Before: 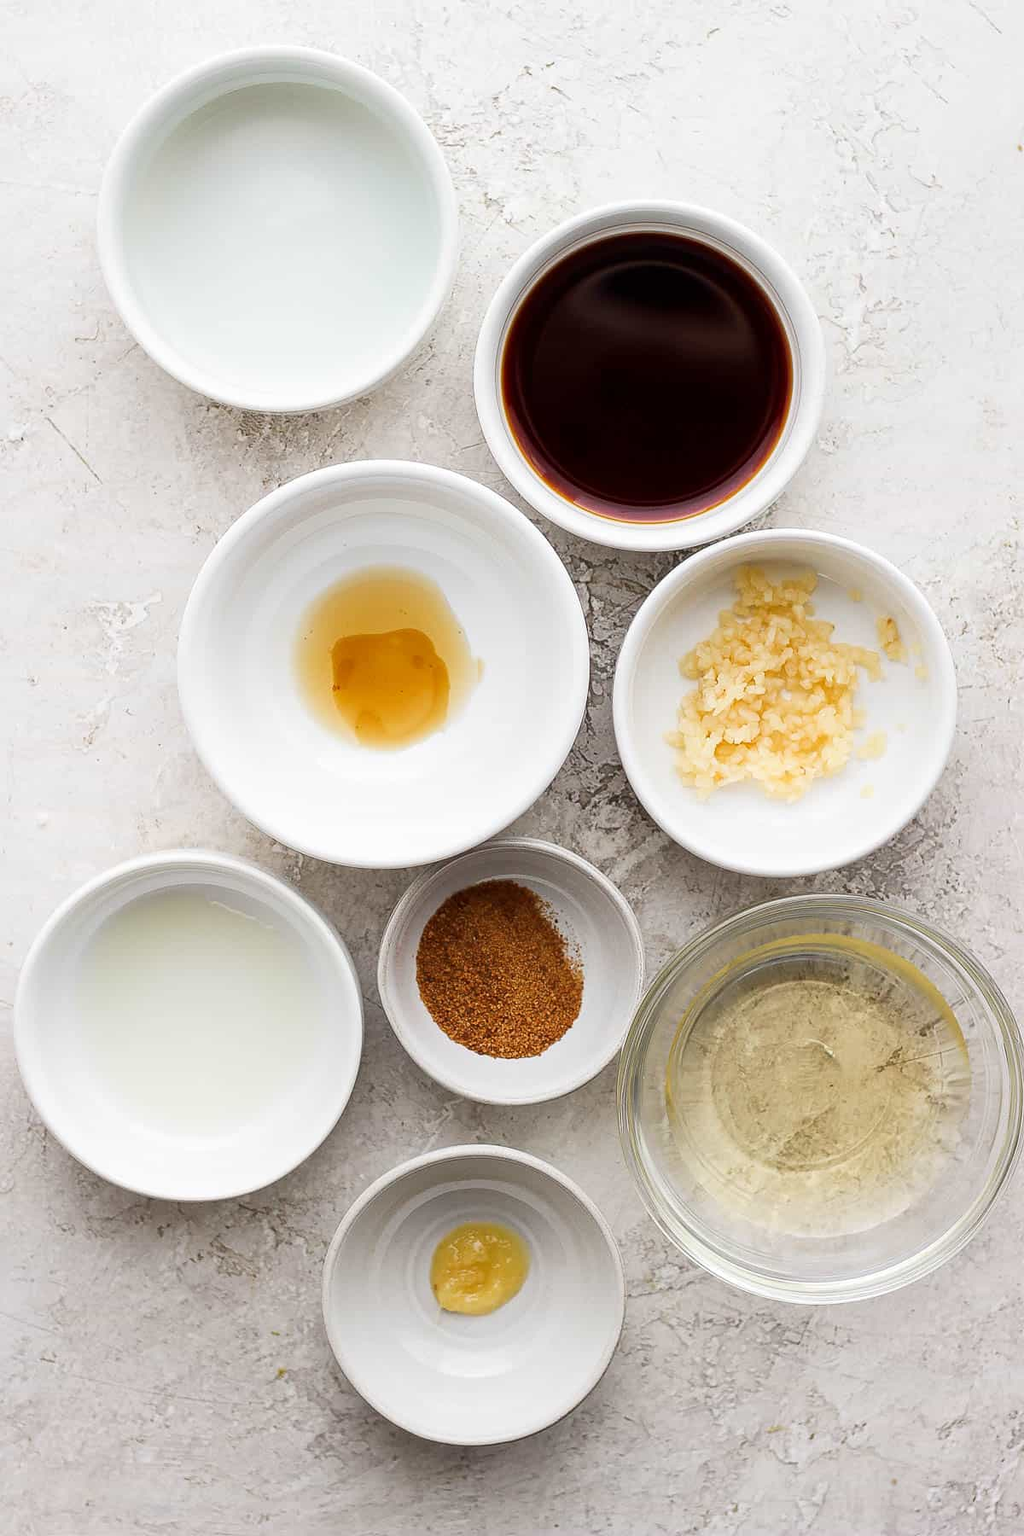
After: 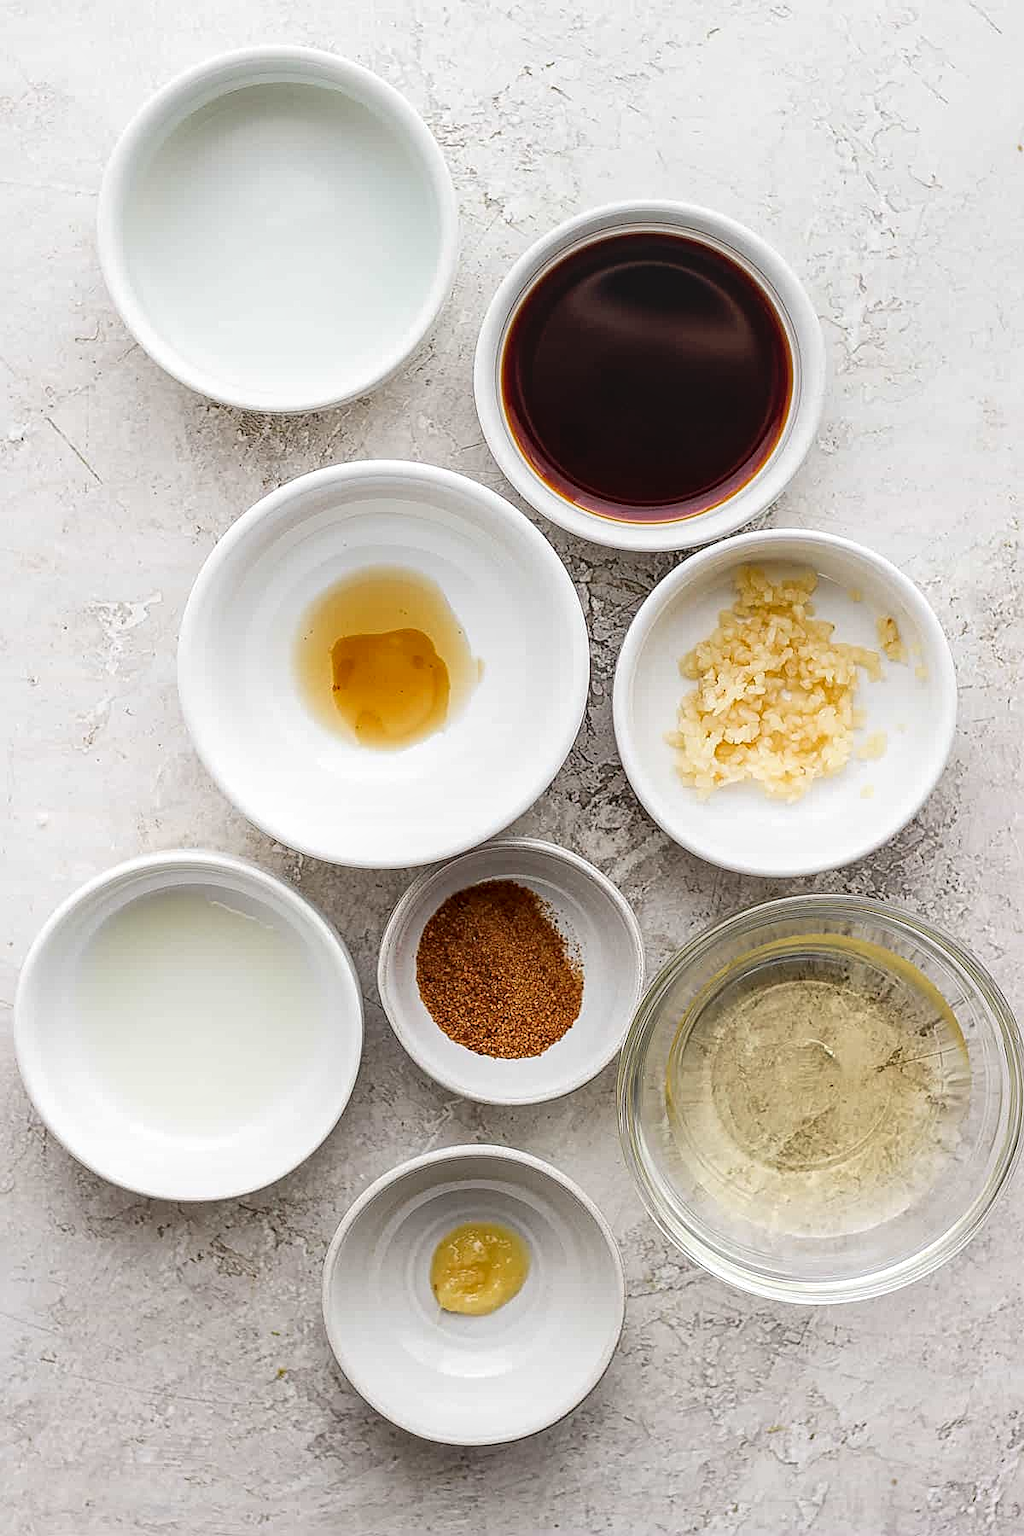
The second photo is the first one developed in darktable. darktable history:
sharpen: radius 2.121, amount 0.384, threshold 0.212
tone equalizer: -7 EV 0.177 EV, -6 EV 0.099 EV, -5 EV 0.071 EV, -4 EV 0.04 EV, -2 EV -0.029 EV, -1 EV -0.042 EV, +0 EV -0.043 EV, edges refinement/feathering 500, mask exposure compensation -1.57 EV, preserve details guided filter
local contrast: detail 130%
